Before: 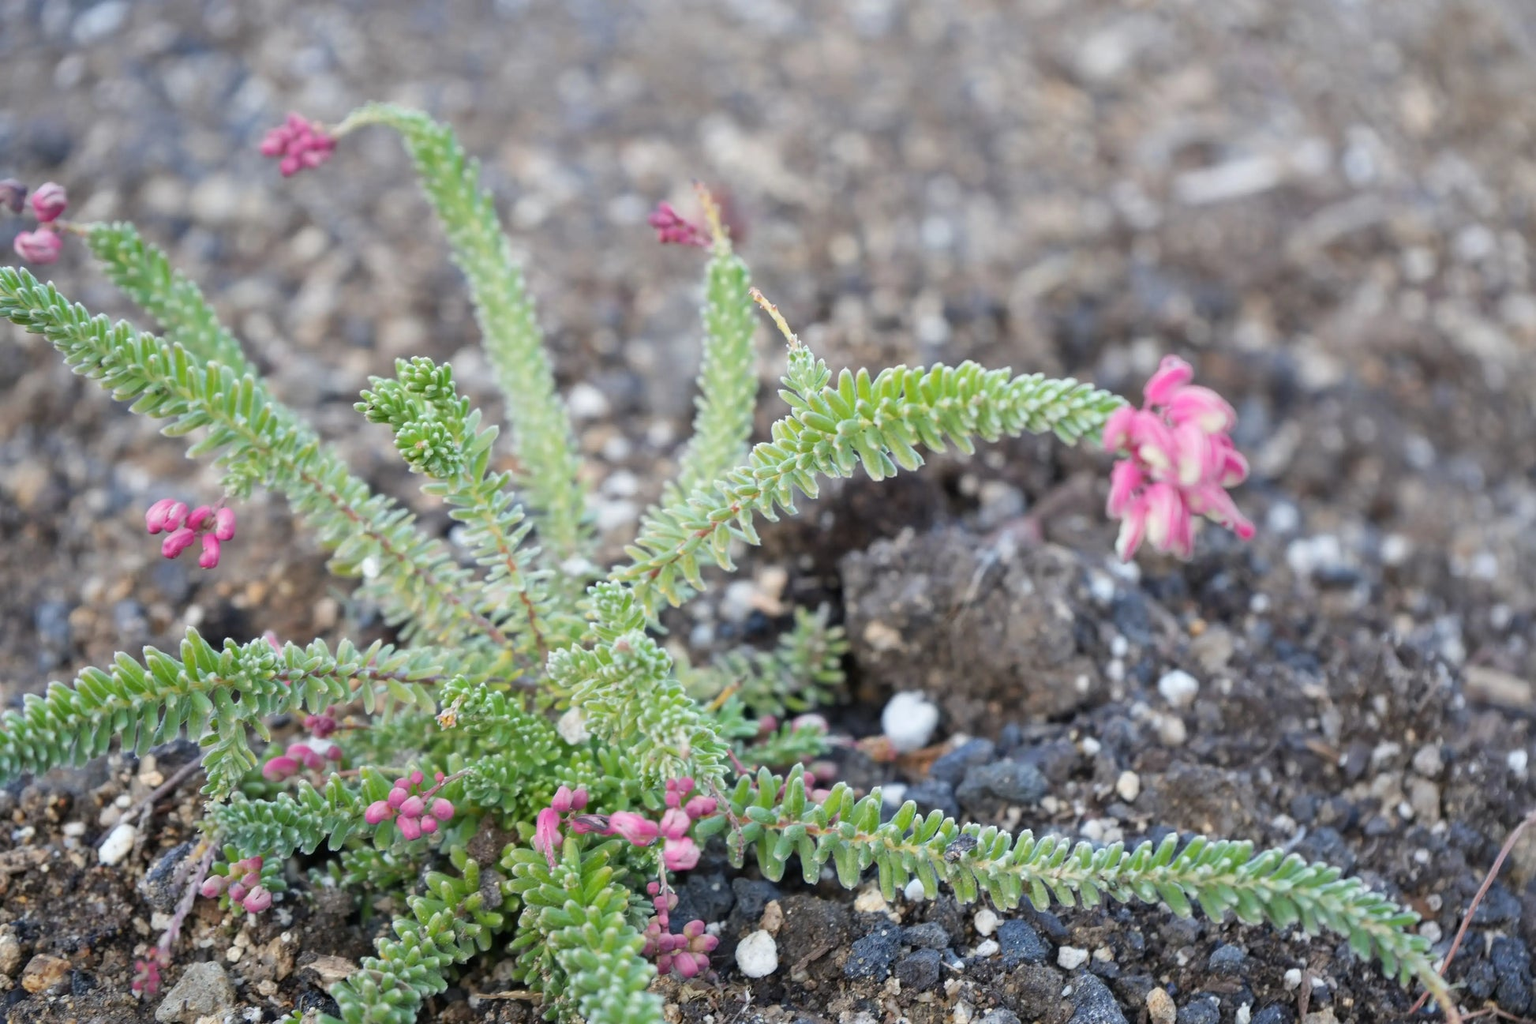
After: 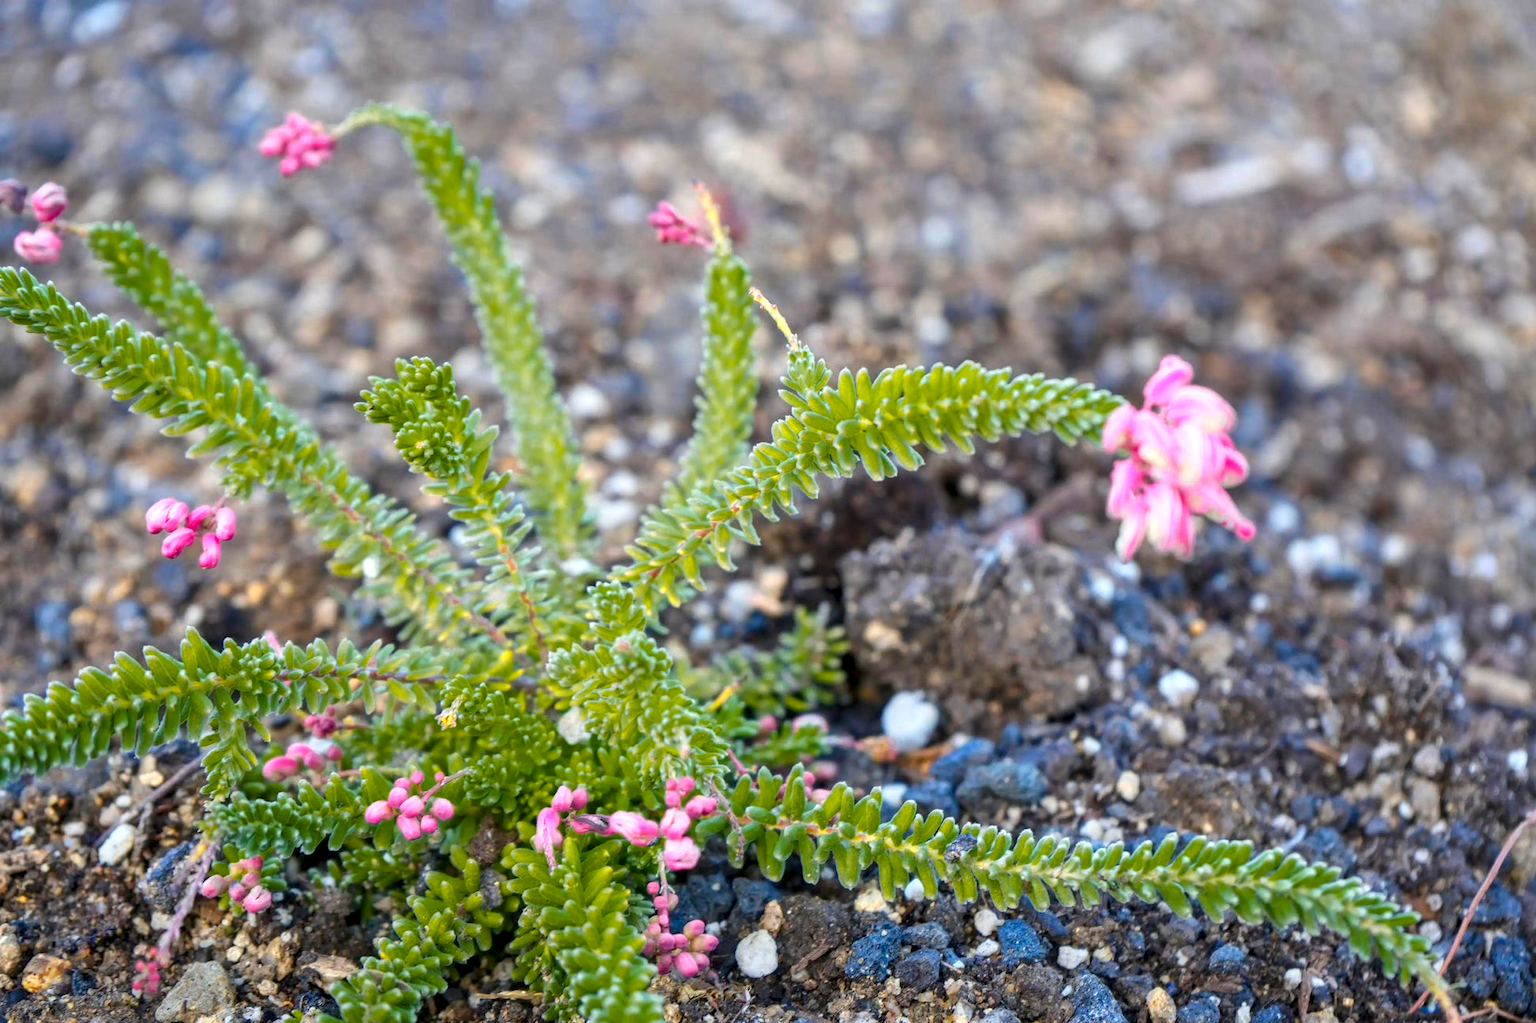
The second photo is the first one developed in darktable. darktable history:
local contrast: detail 130%
color balance rgb: linear chroma grading › global chroma 15%, perceptual saturation grading › global saturation 30%
color zones: curves: ch0 [(0.099, 0.624) (0.257, 0.596) (0.384, 0.376) (0.529, 0.492) (0.697, 0.564) (0.768, 0.532) (0.908, 0.644)]; ch1 [(0.112, 0.564) (0.254, 0.612) (0.432, 0.676) (0.592, 0.456) (0.743, 0.684) (0.888, 0.536)]; ch2 [(0.25, 0.5) (0.469, 0.36) (0.75, 0.5)]
